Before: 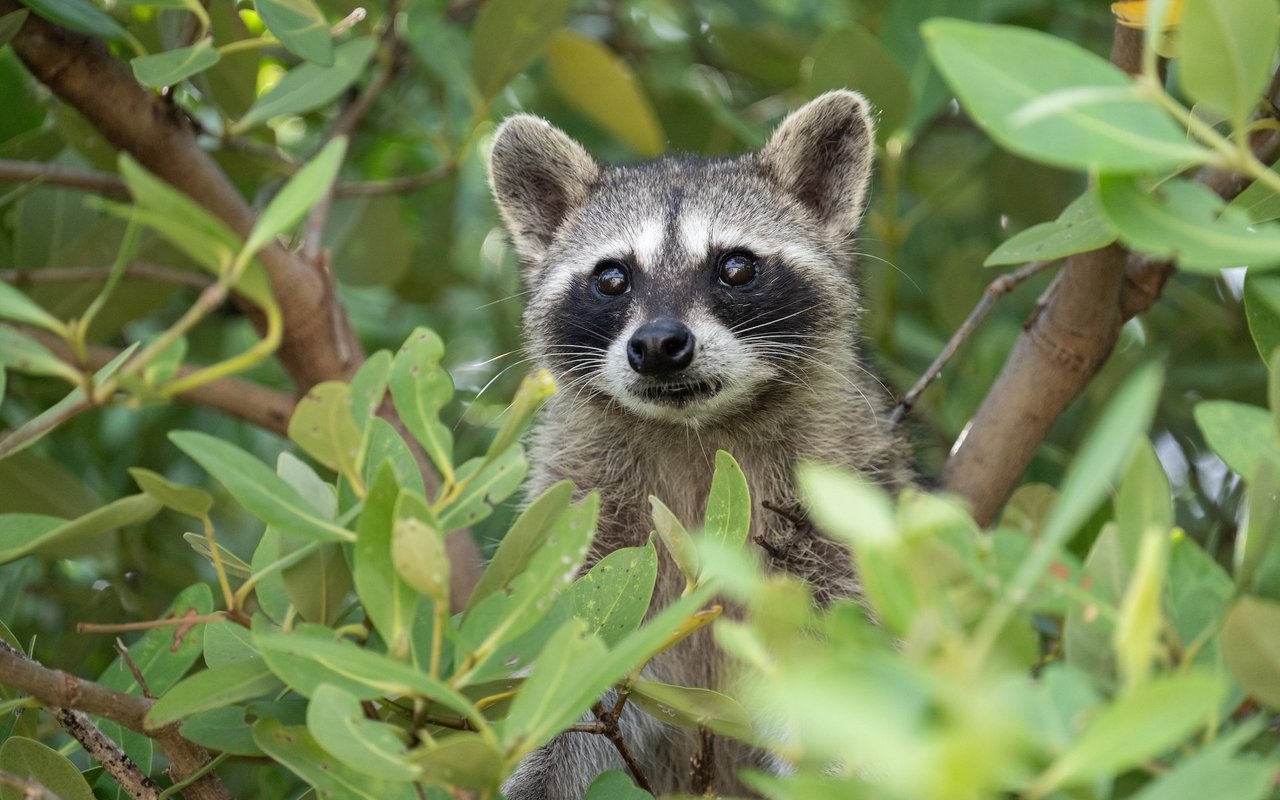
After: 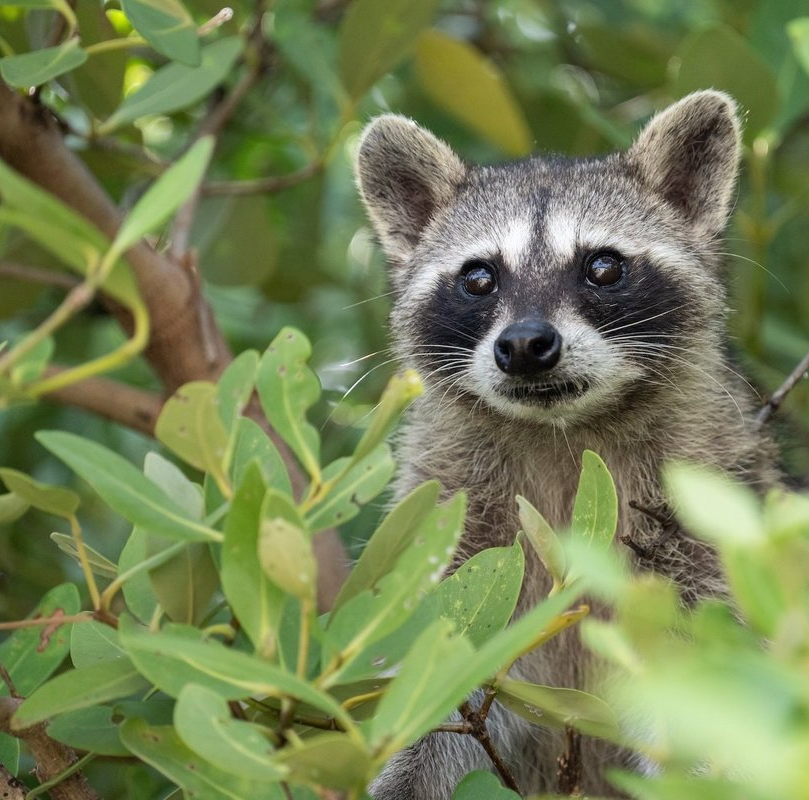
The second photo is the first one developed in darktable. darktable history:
crop: left 10.395%, right 26.356%
